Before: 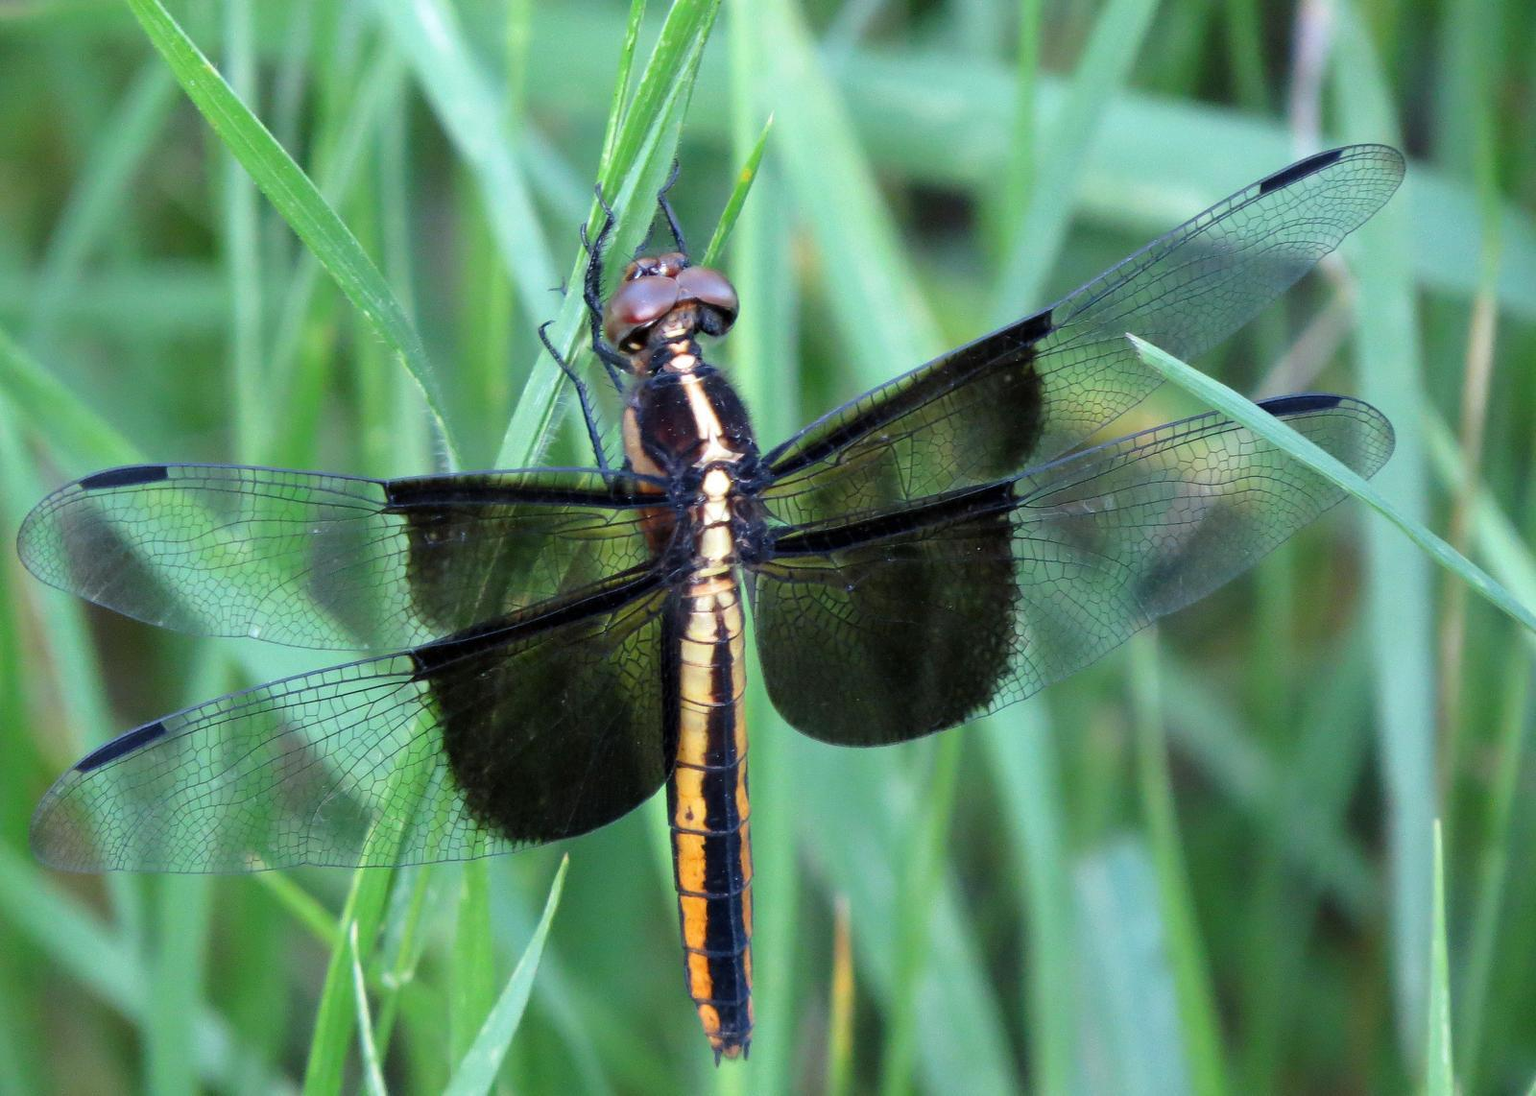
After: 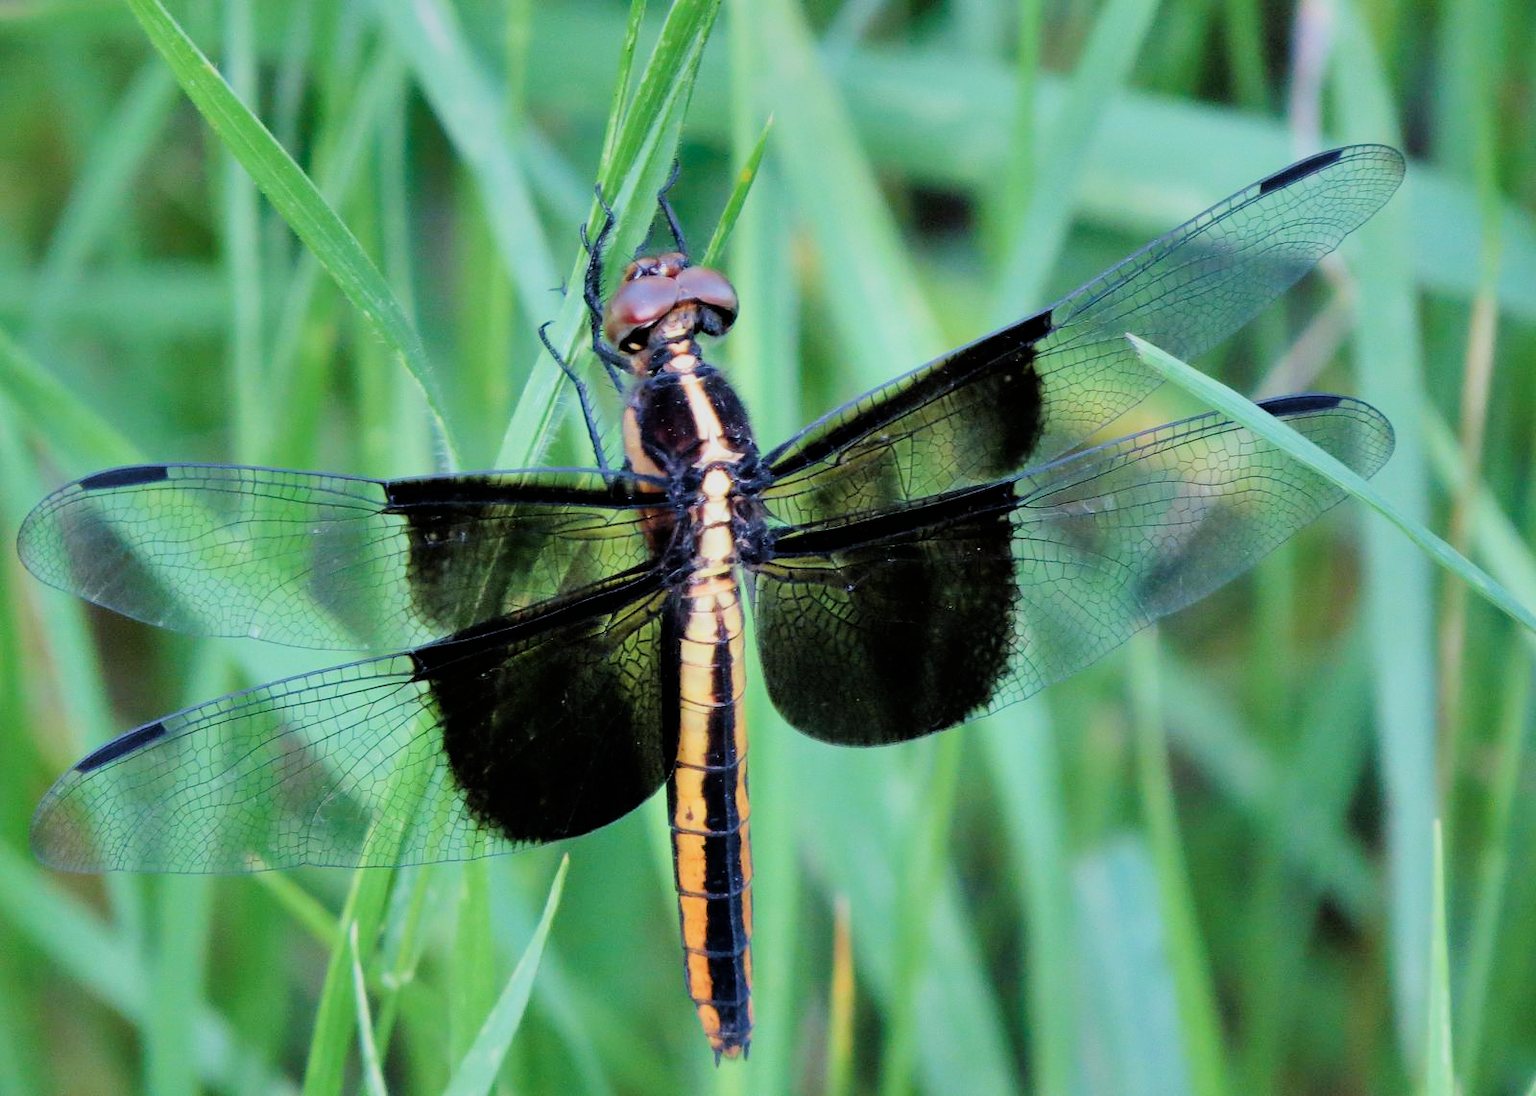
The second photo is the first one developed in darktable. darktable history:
shadows and highlights: white point adjustment 0.099, highlights -69.61, soften with gaussian
filmic rgb: black relative exposure -7.23 EV, white relative exposure 5.37 EV, hardness 3.02
tone equalizer: -8 EV -0.772 EV, -7 EV -0.699 EV, -6 EV -0.614 EV, -5 EV -0.394 EV, -3 EV 0.398 EV, -2 EV 0.6 EV, -1 EV 0.69 EV, +0 EV 0.744 EV
velvia: on, module defaults
